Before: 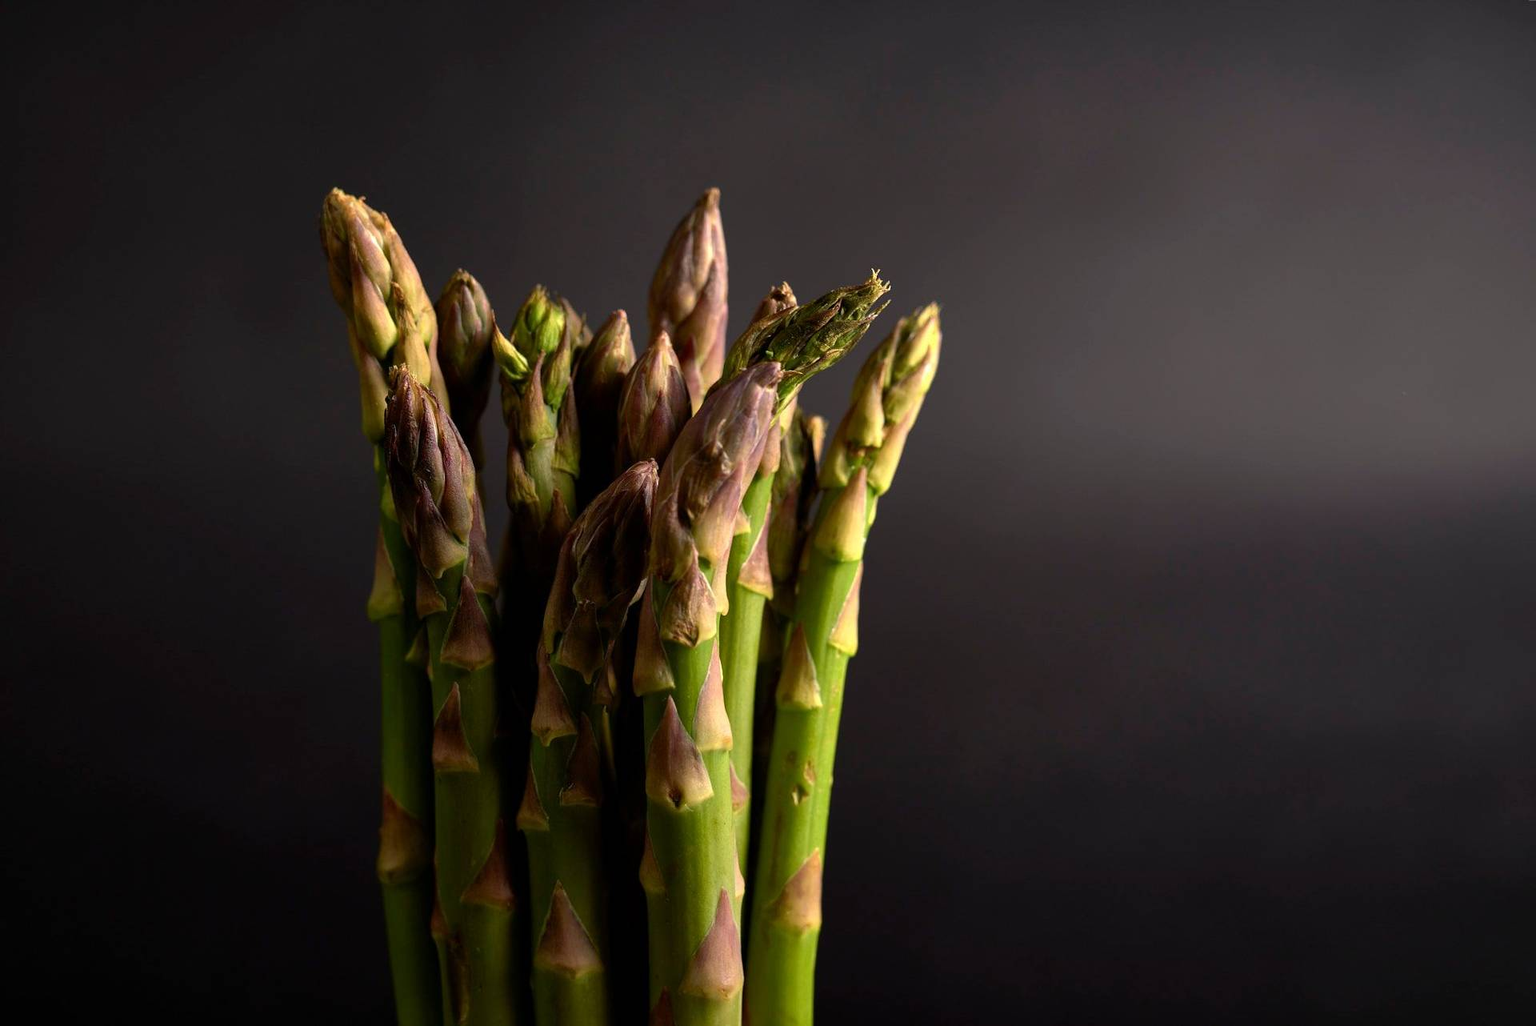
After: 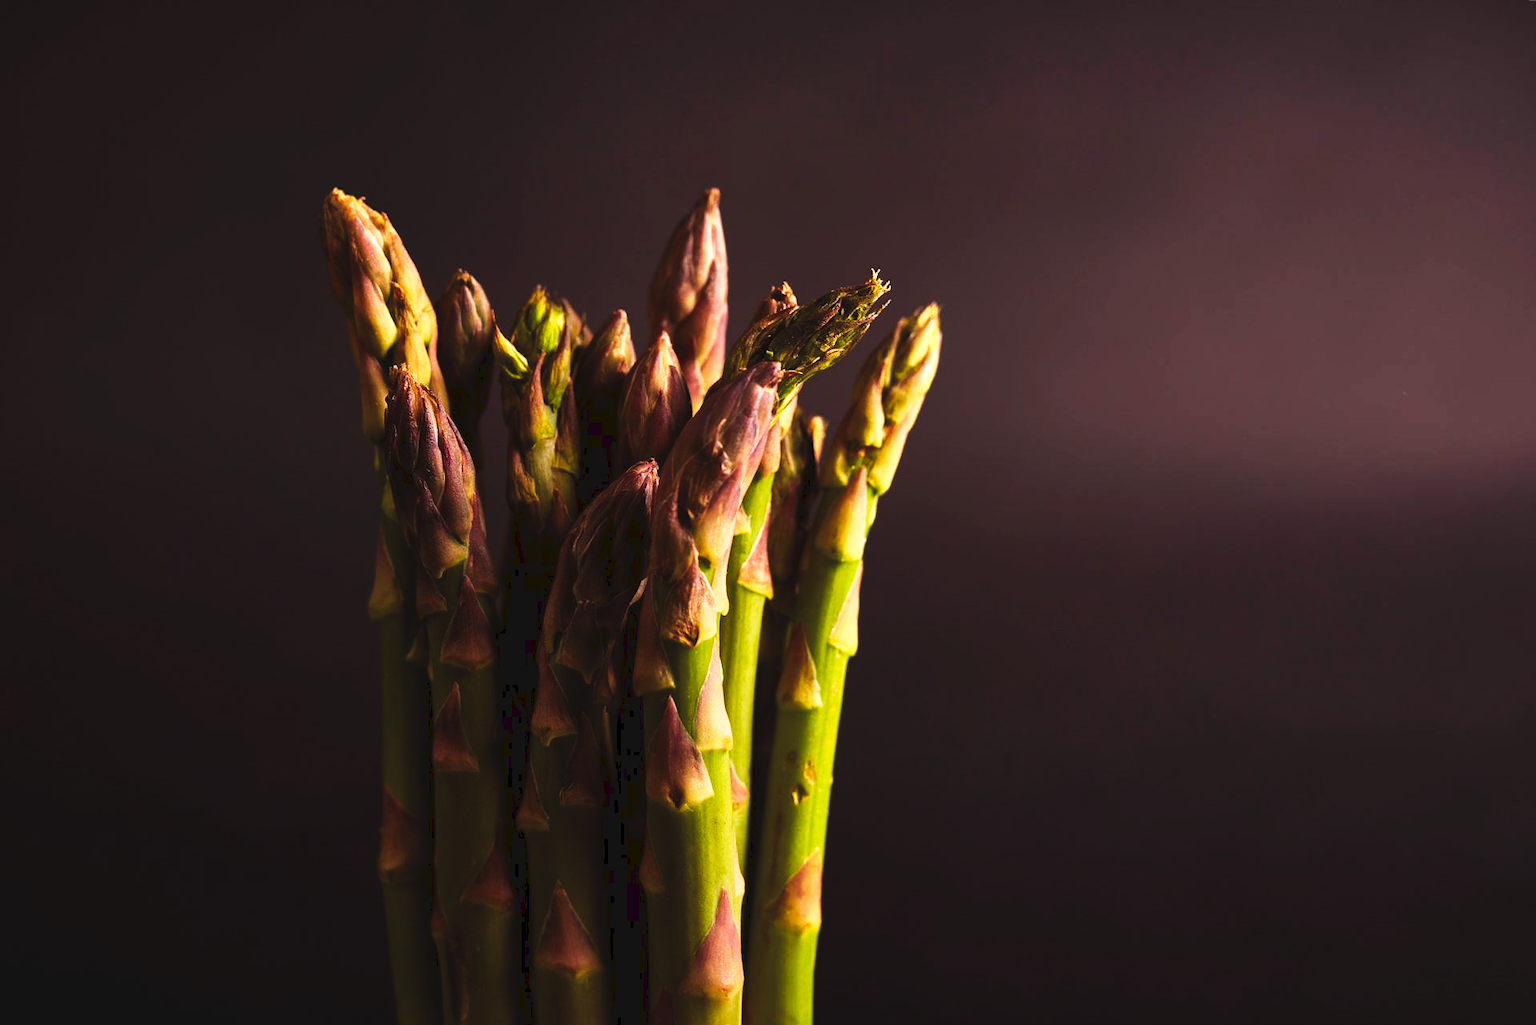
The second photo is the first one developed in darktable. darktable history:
rgb levels: mode RGB, independent channels, levels [[0, 0.474, 1], [0, 0.5, 1], [0, 0.5, 1]]
tone curve: curves: ch0 [(0, 0) (0.003, 0.06) (0.011, 0.059) (0.025, 0.065) (0.044, 0.076) (0.069, 0.088) (0.1, 0.102) (0.136, 0.116) (0.177, 0.137) (0.224, 0.169) (0.277, 0.214) (0.335, 0.271) (0.399, 0.356) (0.468, 0.459) (0.543, 0.579) (0.623, 0.705) (0.709, 0.823) (0.801, 0.918) (0.898, 0.963) (1, 1)], preserve colors none
